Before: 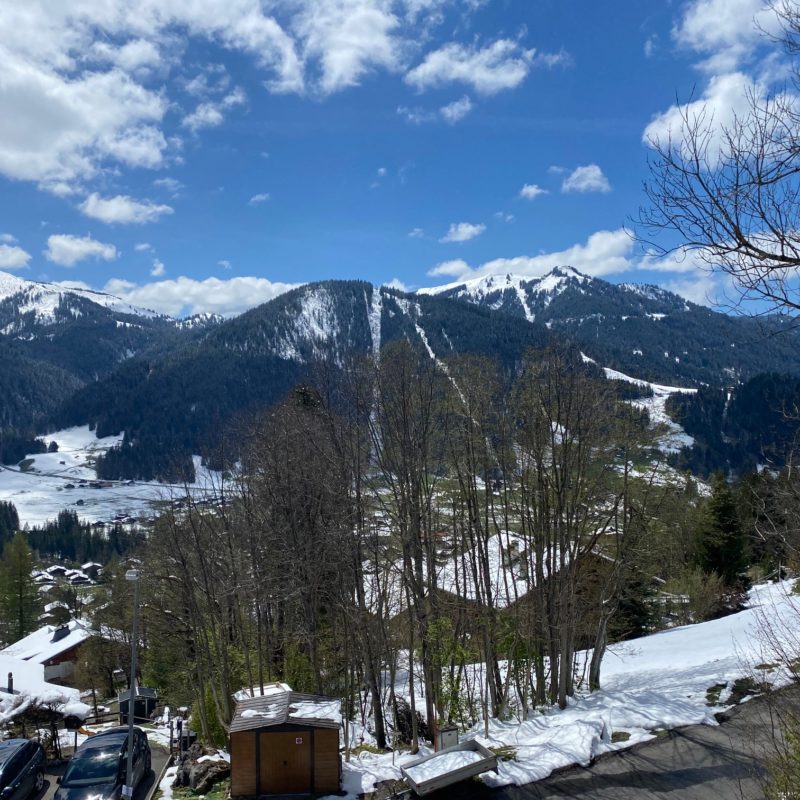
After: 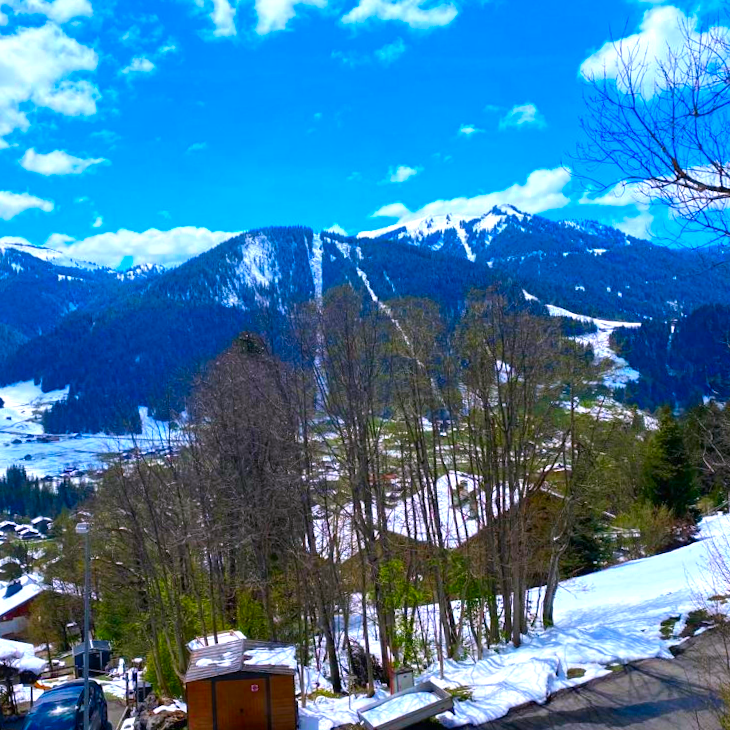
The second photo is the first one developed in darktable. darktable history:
white balance: red 1.009, blue 1.027
crop and rotate: angle 1.96°, left 5.673%, top 5.673%
color correction: highlights a* 1.59, highlights b* -1.7, saturation 2.48
exposure: black level correction 0, exposure 0.5 EV, compensate highlight preservation false
